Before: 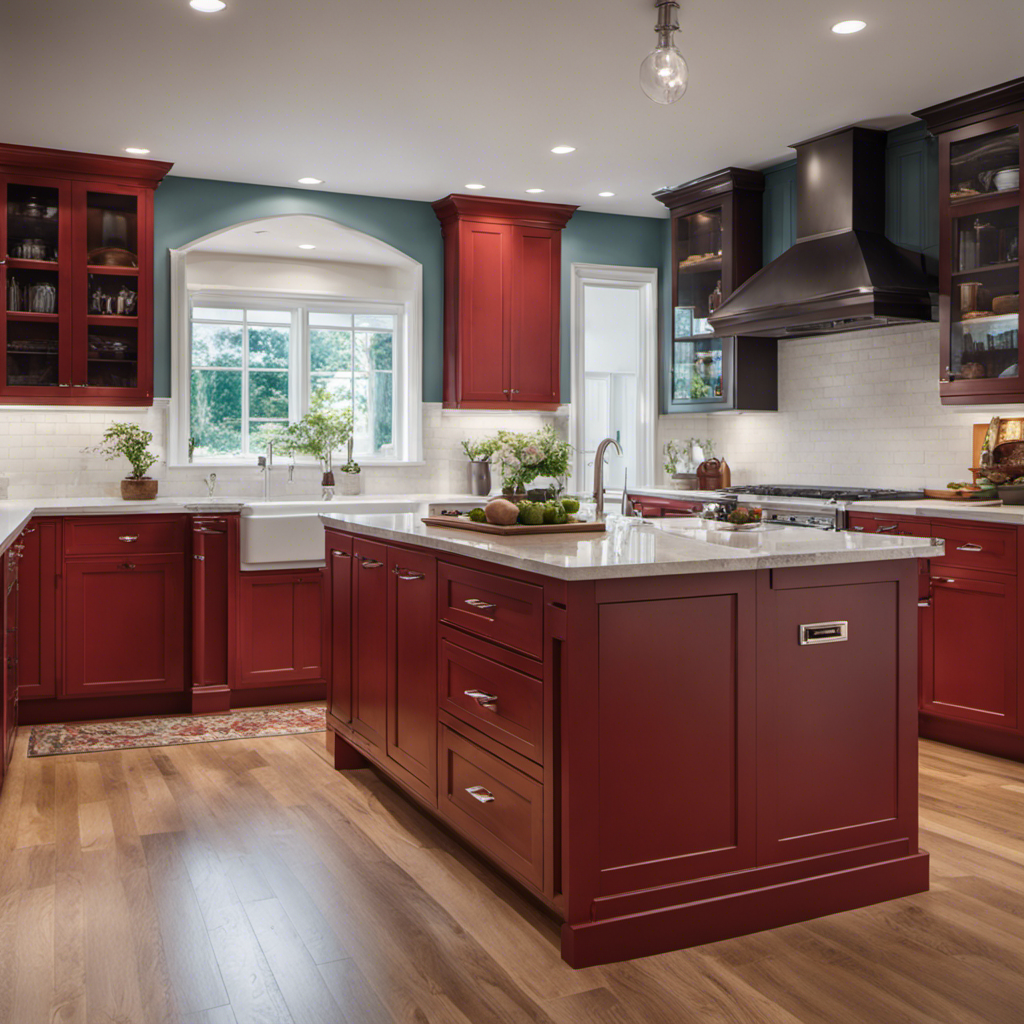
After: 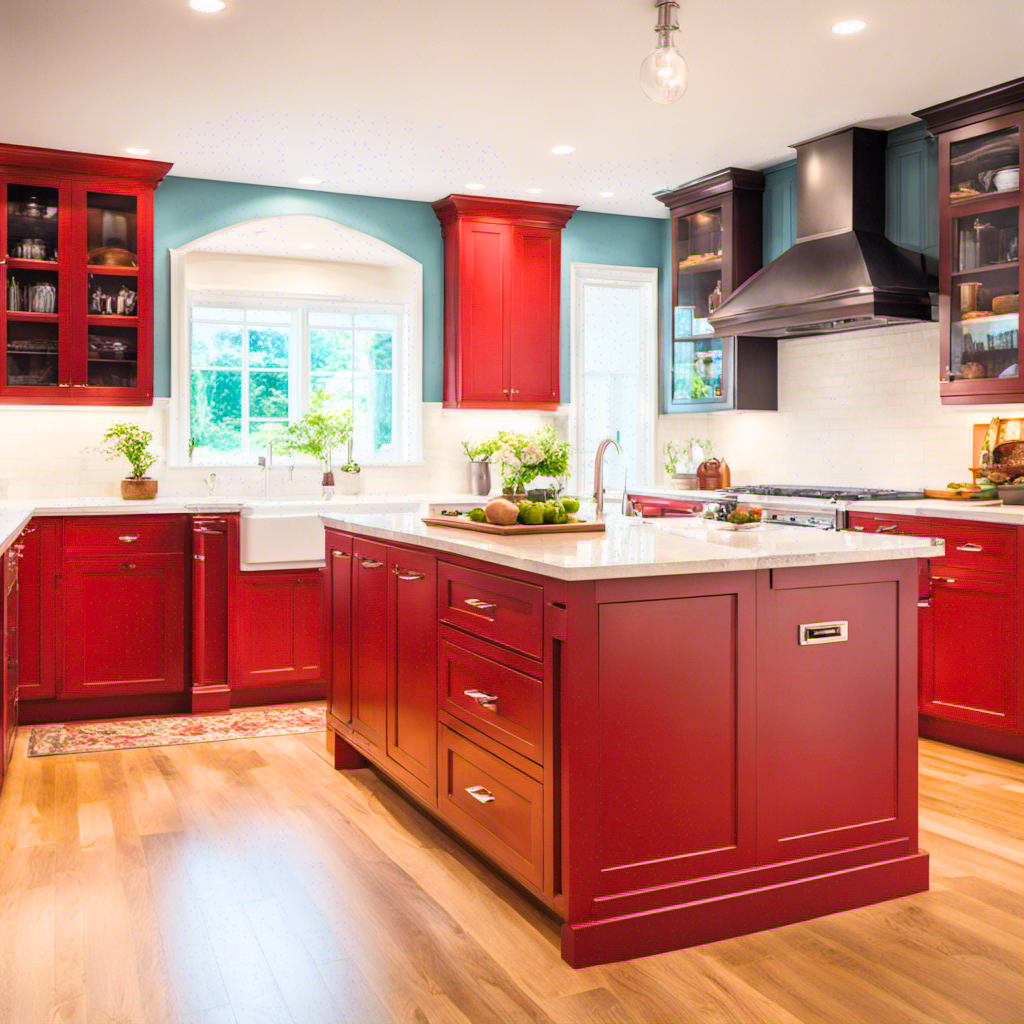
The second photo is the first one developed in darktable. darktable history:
exposure: black level correction 0, exposure 1.739 EV, compensate exposure bias true, compensate highlight preservation false
filmic rgb: black relative exposure -7.65 EV, white relative exposure 4.56 EV, hardness 3.61, color science v6 (2022)
color balance rgb: perceptual saturation grading › global saturation 31.154%, global vibrance 20%
